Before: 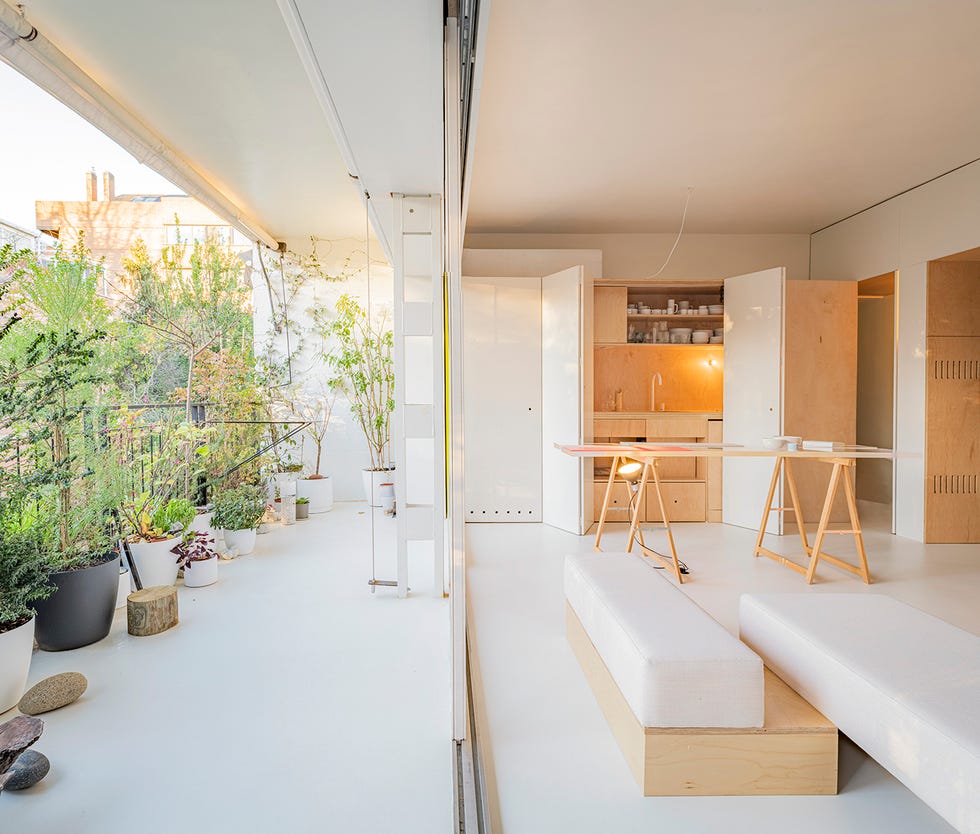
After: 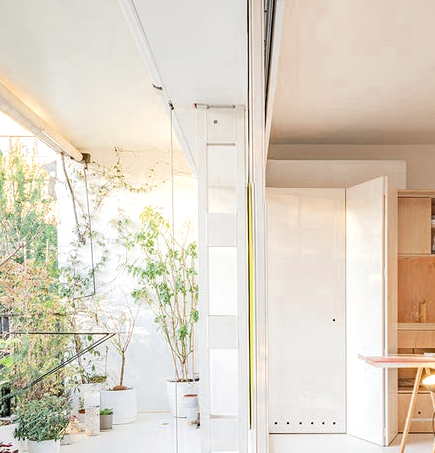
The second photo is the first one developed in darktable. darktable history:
crop: left 20.099%, top 10.773%, right 35.451%, bottom 34.817%
color zones: curves: ch0 [(0, 0.5) (0.125, 0.4) (0.25, 0.5) (0.375, 0.4) (0.5, 0.4) (0.625, 0.35) (0.75, 0.35) (0.875, 0.5)]; ch1 [(0, 0.35) (0.125, 0.45) (0.25, 0.35) (0.375, 0.35) (0.5, 0.35) (0.625, 0.35) (0.75, 0.45) (0.875, 0.35)]; ch2 [(0, 0.6) (0.125, 0.5) (0.25, 0.5) (0.375, 0.6) (0.5, 0.6) (0.625, 0.5) (0.75, 0.5) (0.875, 0.5)]
exposure: exposure 0.265 EV, compensate highlight preservation false
tone curve: curves: ch0 [(0, 0) (0.265, 0.253) (0.732, 0.751) (1, 1)], color space Lab, independent channels, preserve colors none
